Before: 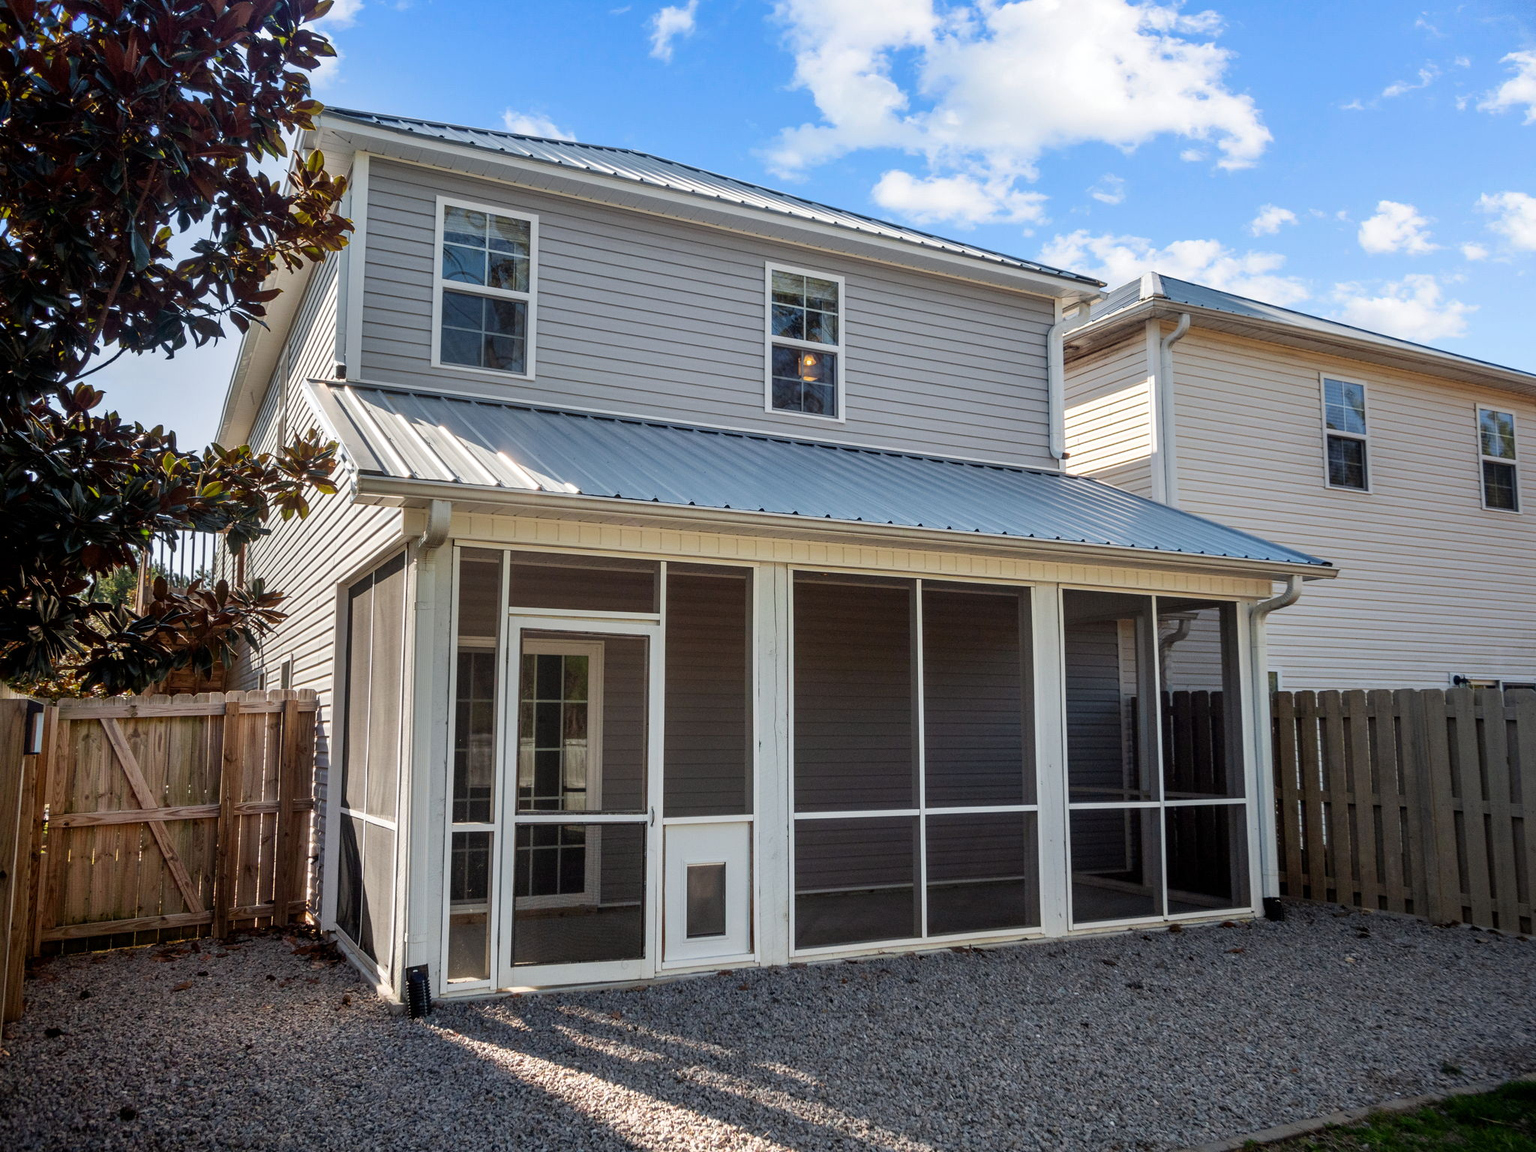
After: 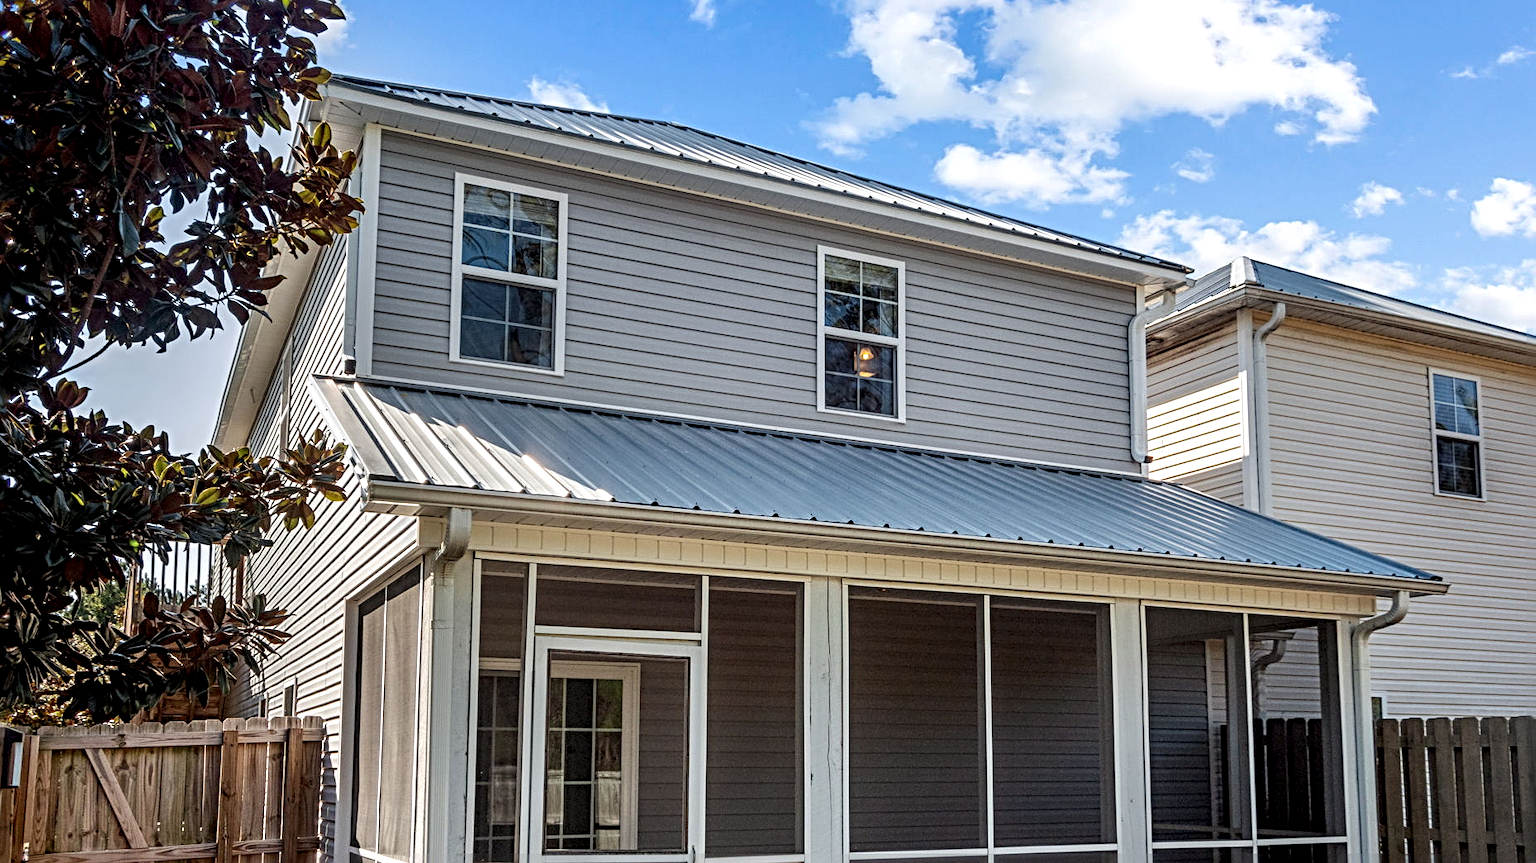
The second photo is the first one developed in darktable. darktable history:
crop: left 1.521%, top 3.438%, right 7.69%, bottom 28.51%
sharpen: radius 4.86
local contrast: detail 139%
